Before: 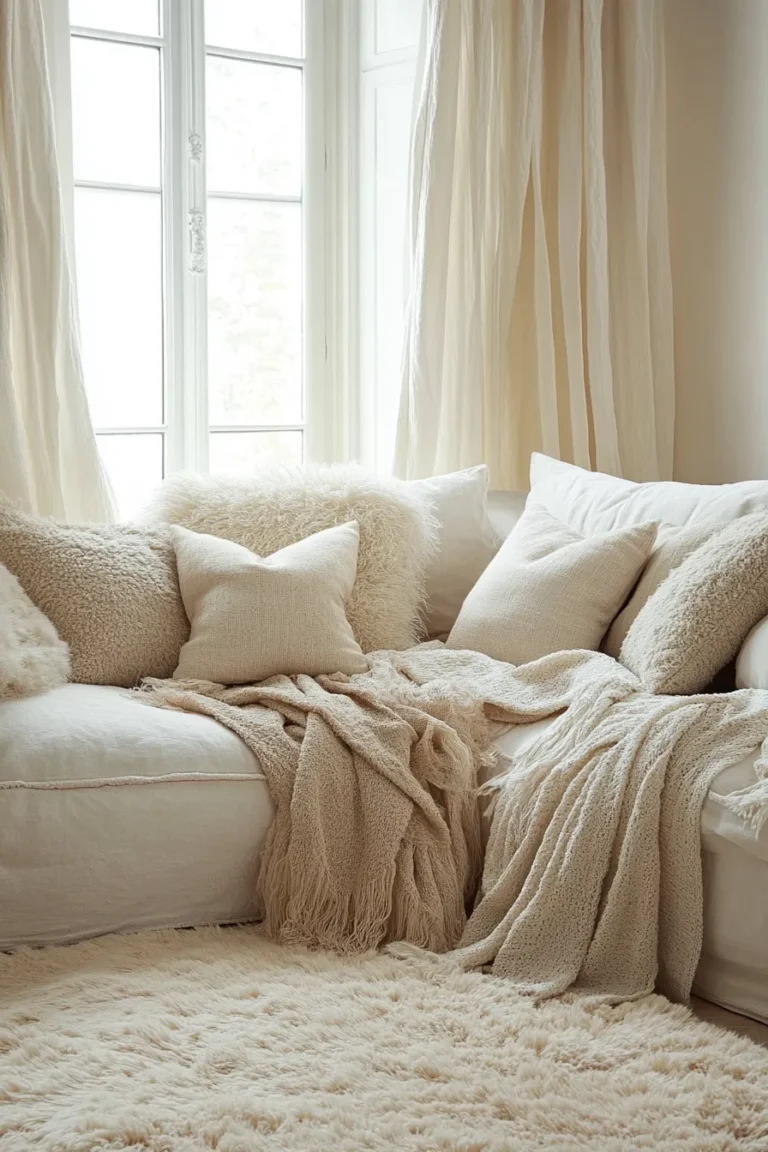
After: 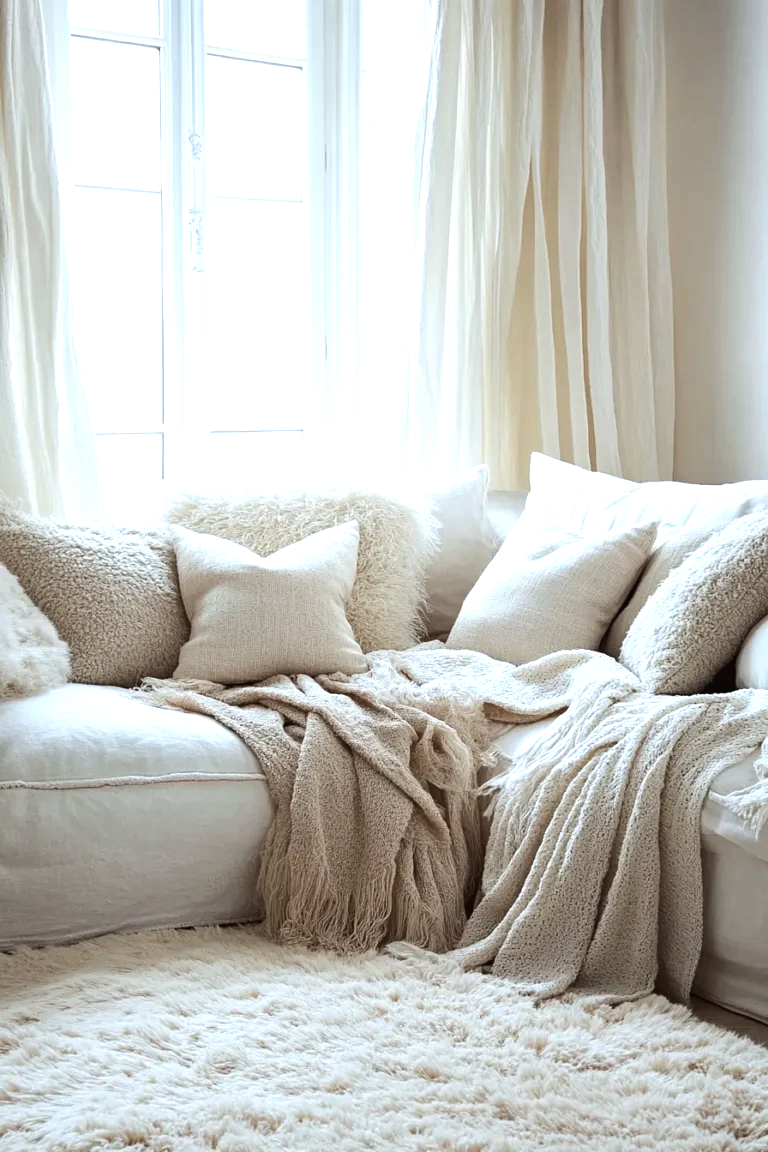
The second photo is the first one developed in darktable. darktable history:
color calibration: x 0.37, y 0.382, temperature 4313.32 K
tone equalizer: -8 EV -0.75 EV, -7 EV -0.7 EV, -6 EV -0.6 EV, -5 EV -0.4 EV, -3 EV 0.4 EV, -2 EV 0.6 EV, -1 EV 0.7 EV, +0 EV 0.75 EV, edges refinement/feathering 500, mask exposure compensation -1.57 EV, preserve details no
